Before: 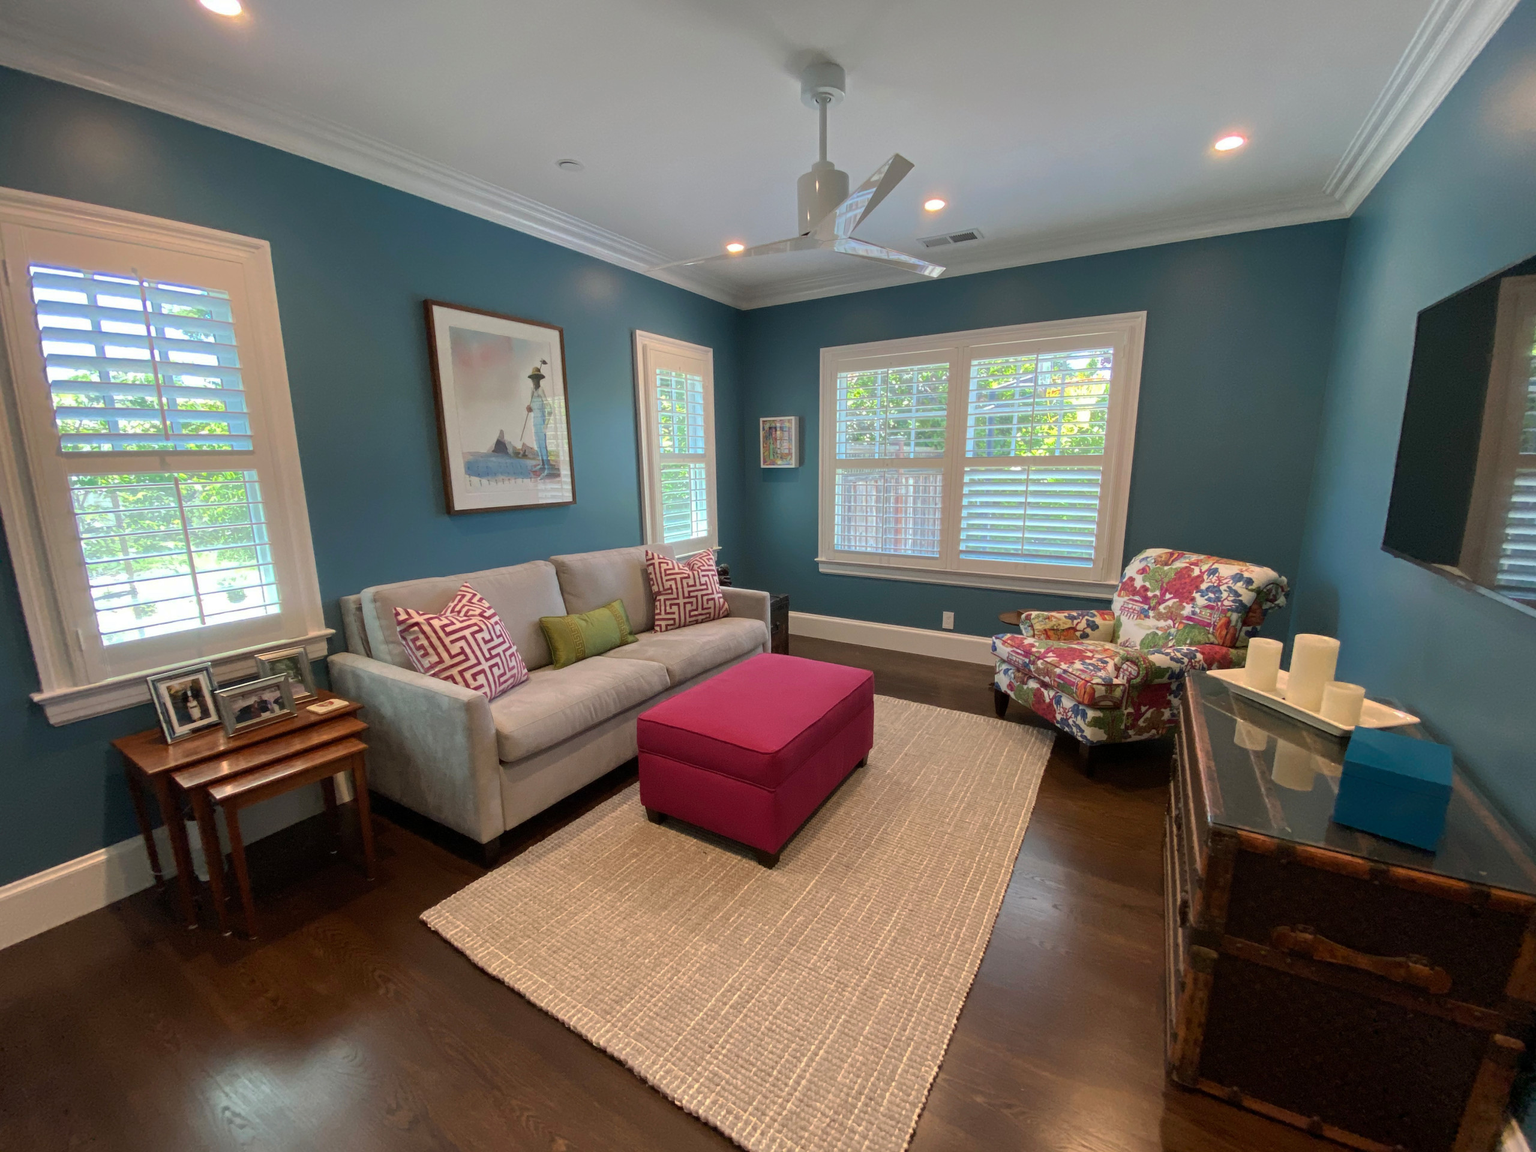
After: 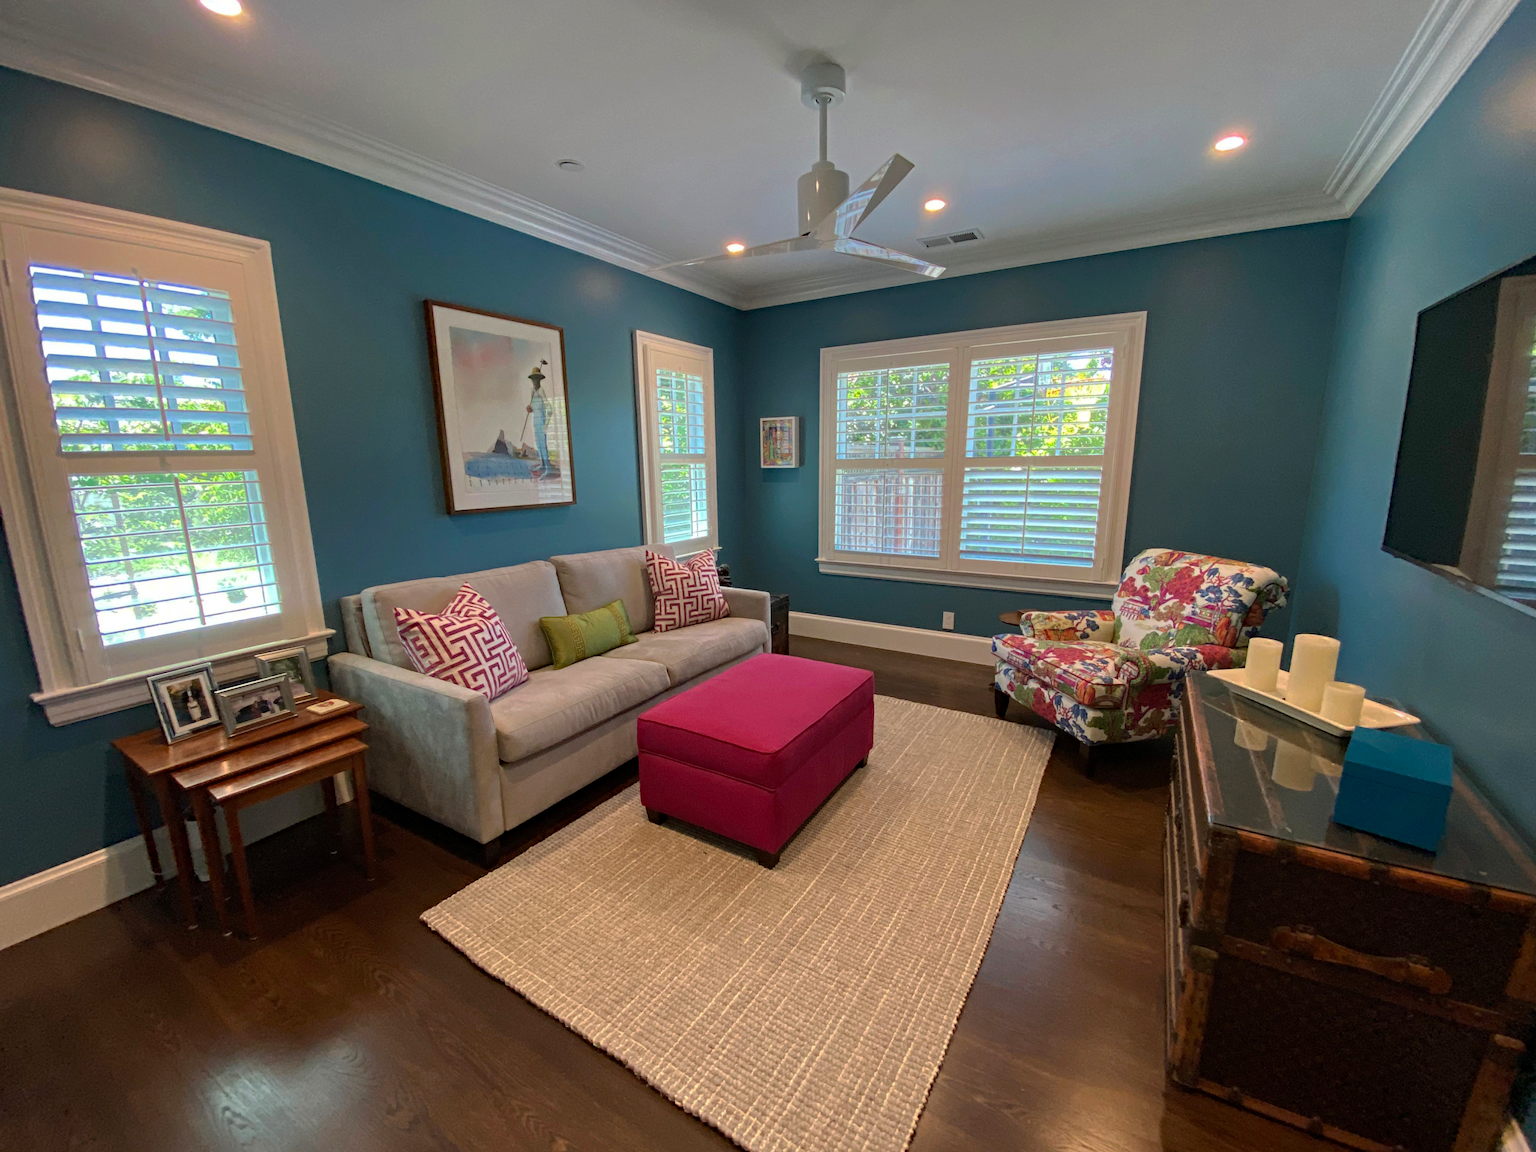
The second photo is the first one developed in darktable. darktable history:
haze removal: strength 0.28, distance 0.247, compatibility mode true, adaptive false
